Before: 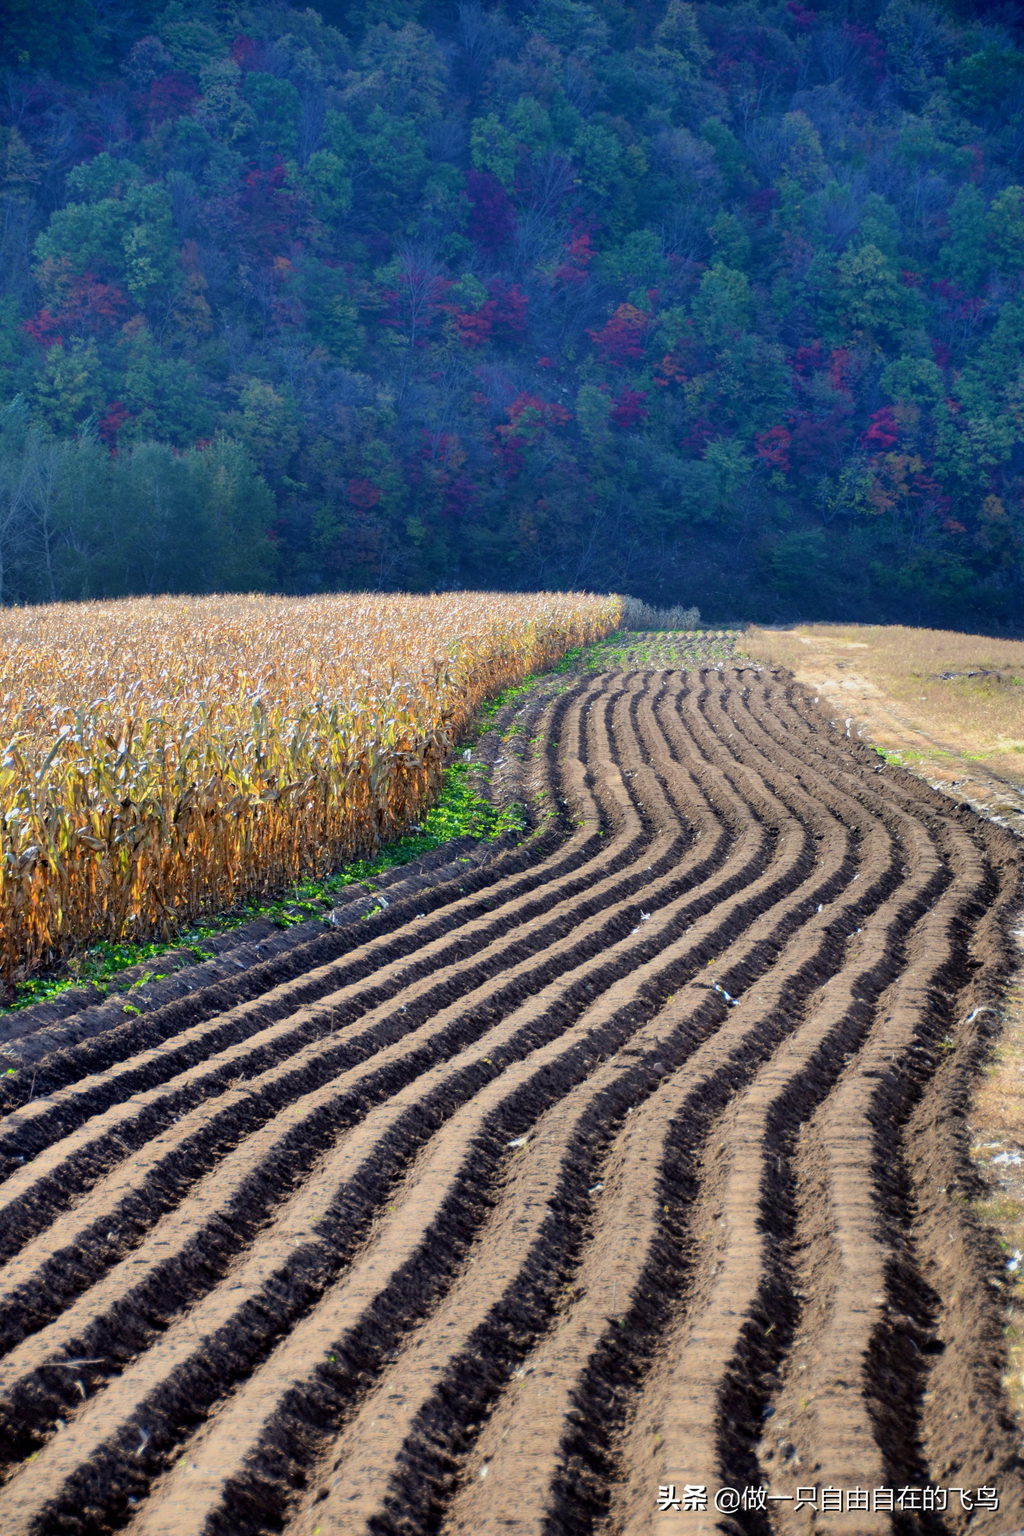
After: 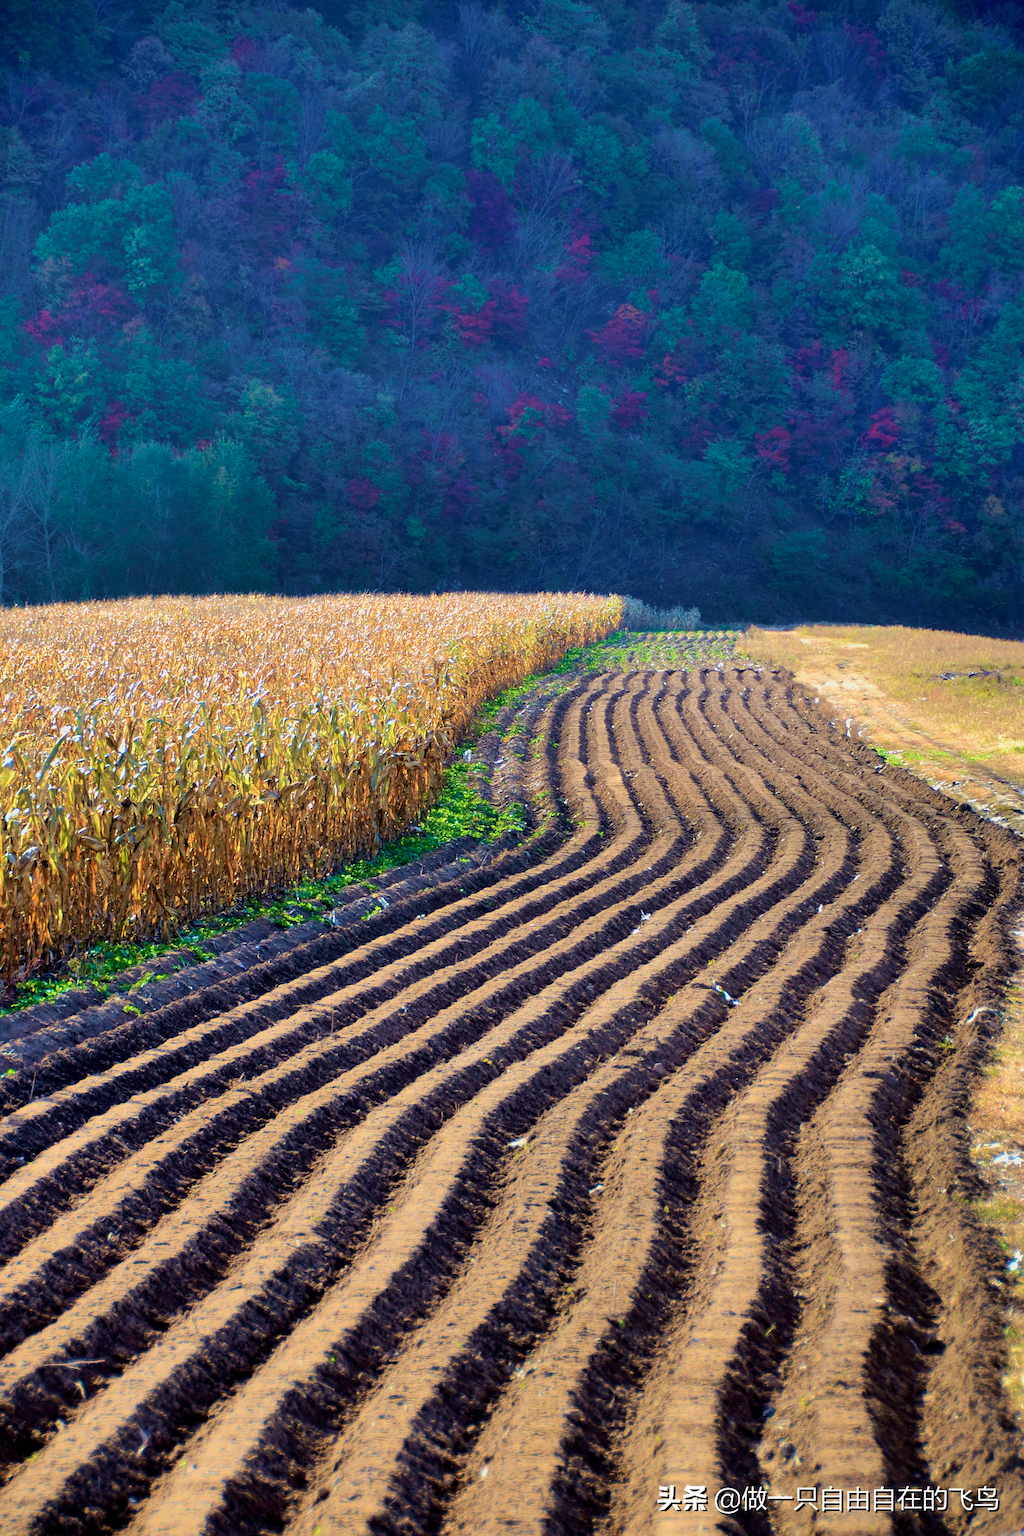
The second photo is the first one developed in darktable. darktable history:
sharpen: on, module defaults
velvia: strength 74%
